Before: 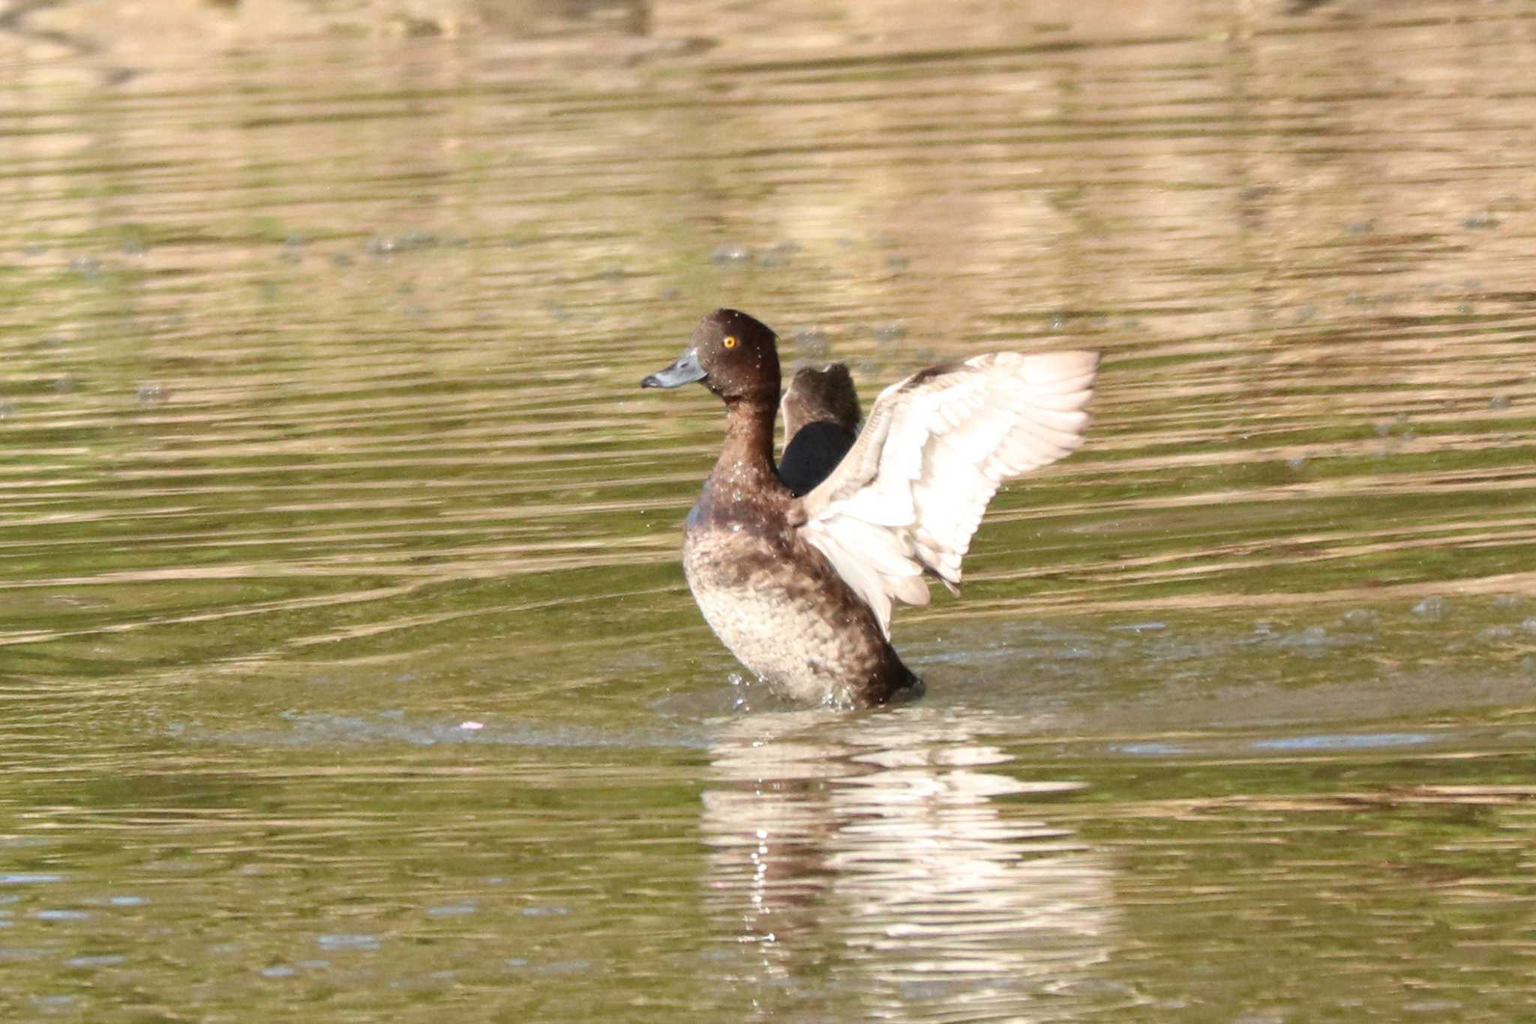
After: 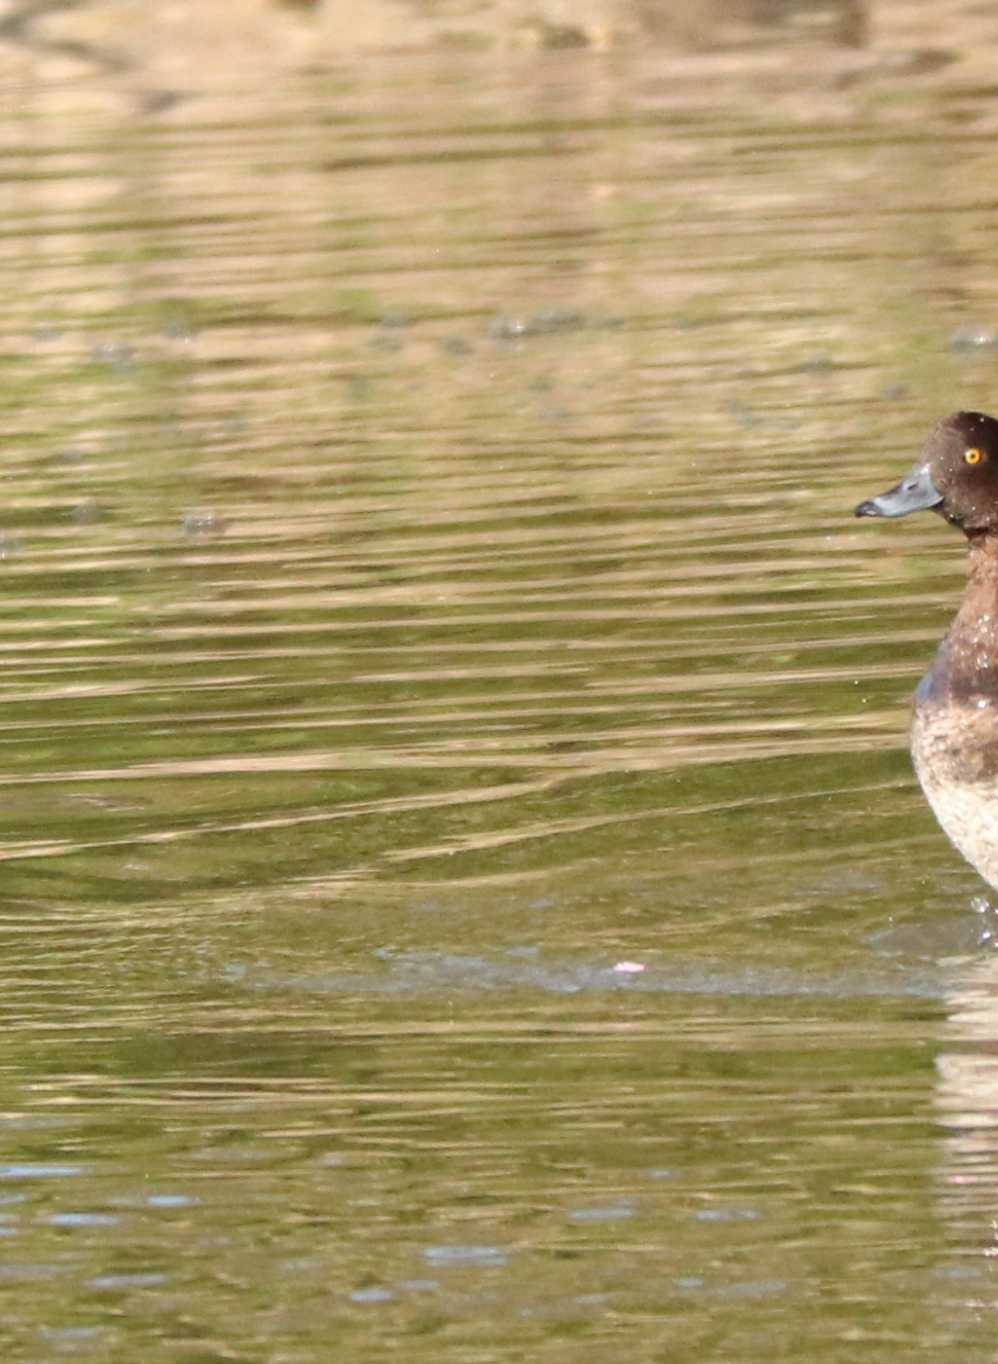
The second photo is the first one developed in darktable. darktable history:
crop and rotate: left 0.037%, top 0%, right 51.202%
